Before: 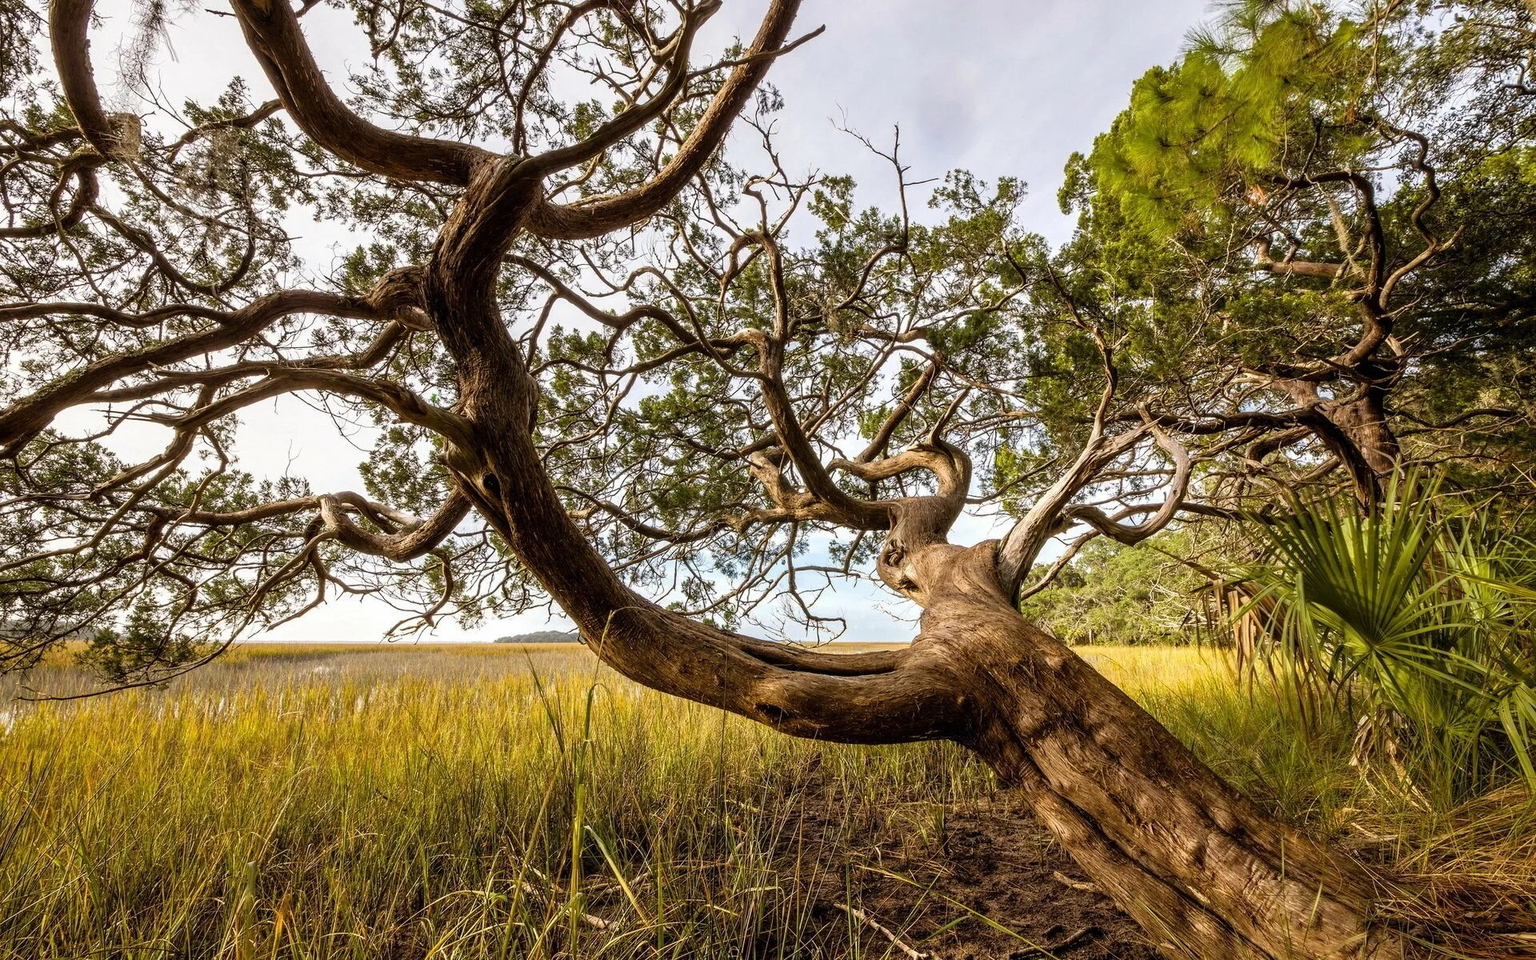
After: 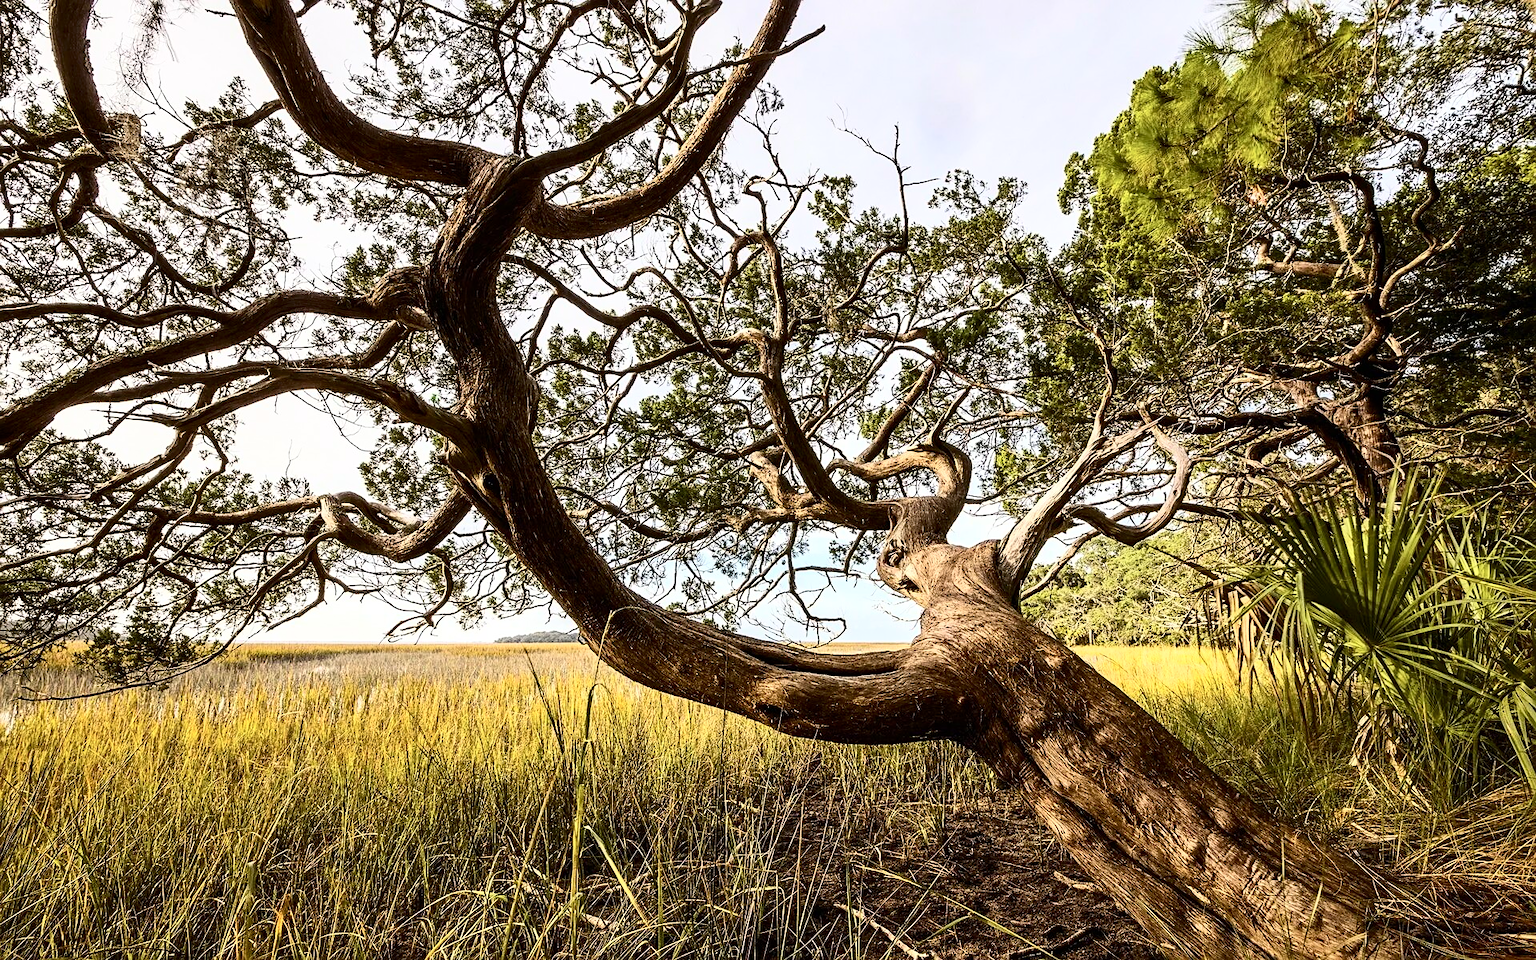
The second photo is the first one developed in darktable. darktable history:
contrast brightness saturation: contrast 0.382, brightness 0.098
sharpen: on, module defaults
